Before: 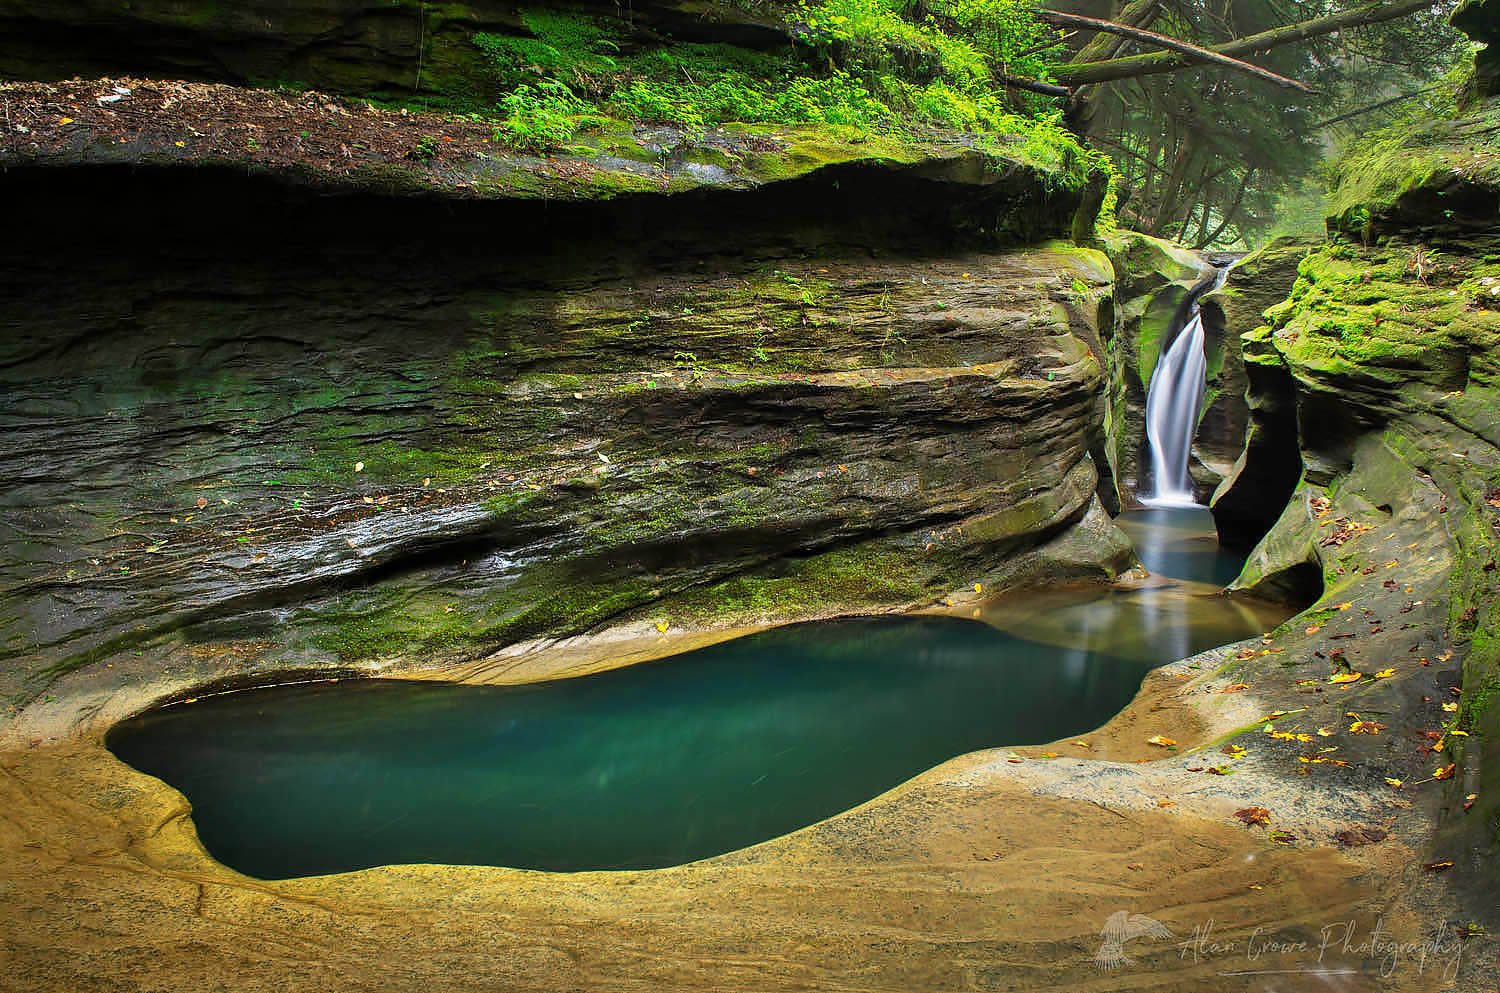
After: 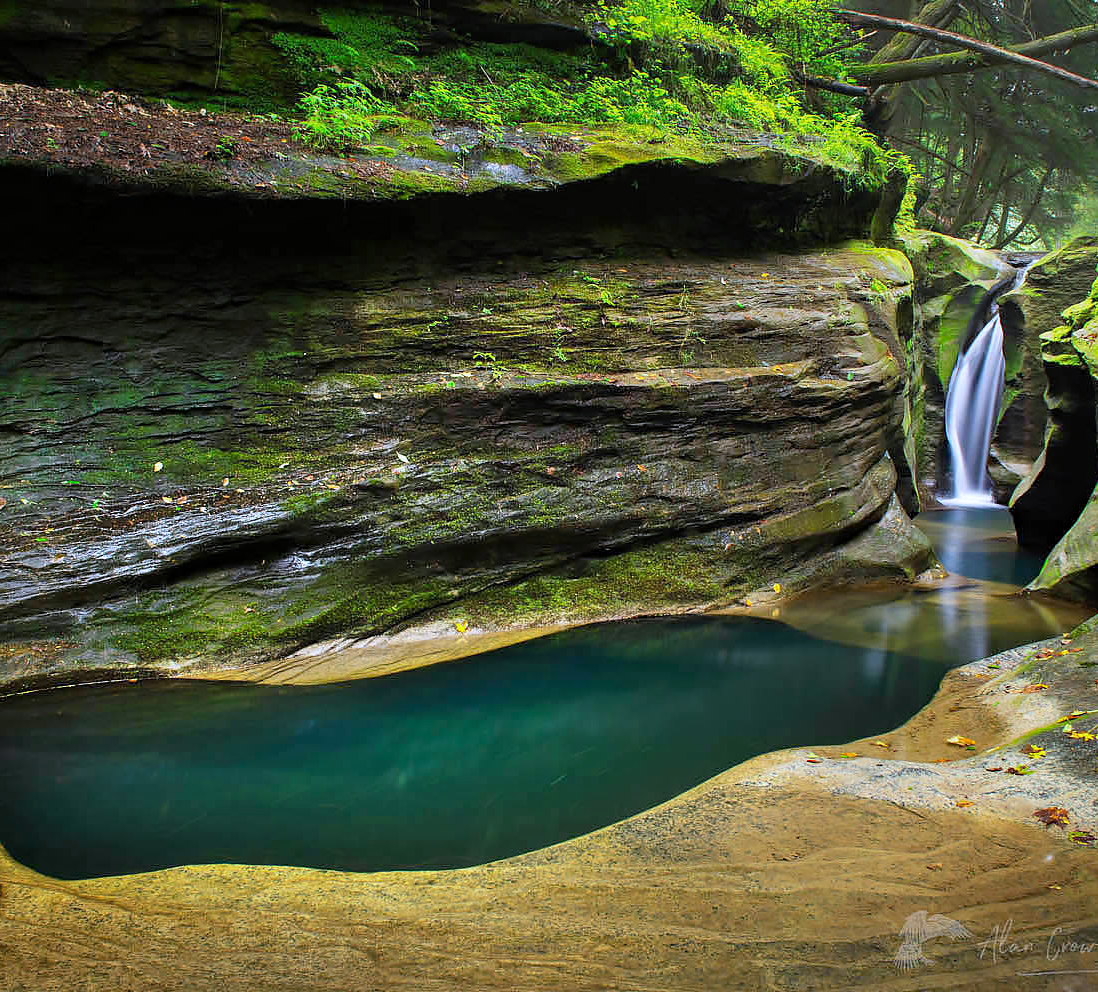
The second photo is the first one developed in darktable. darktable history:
white balance: red 0.967, blue 1.119, emerald 0.756
crop: left 13.443%, right 13.31%
haze removal: on, module defaults
